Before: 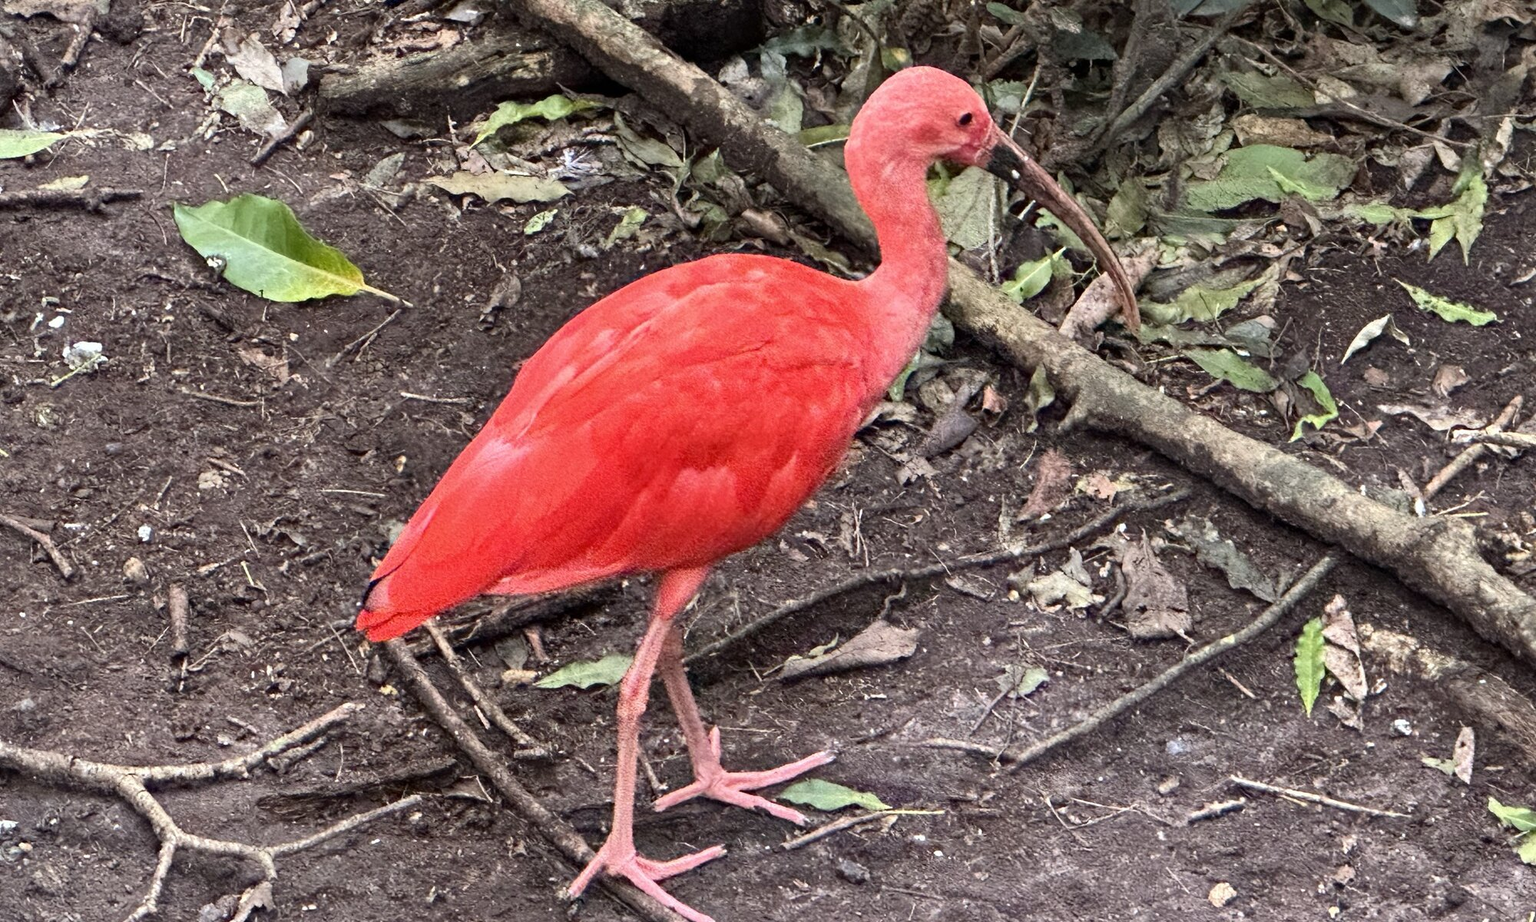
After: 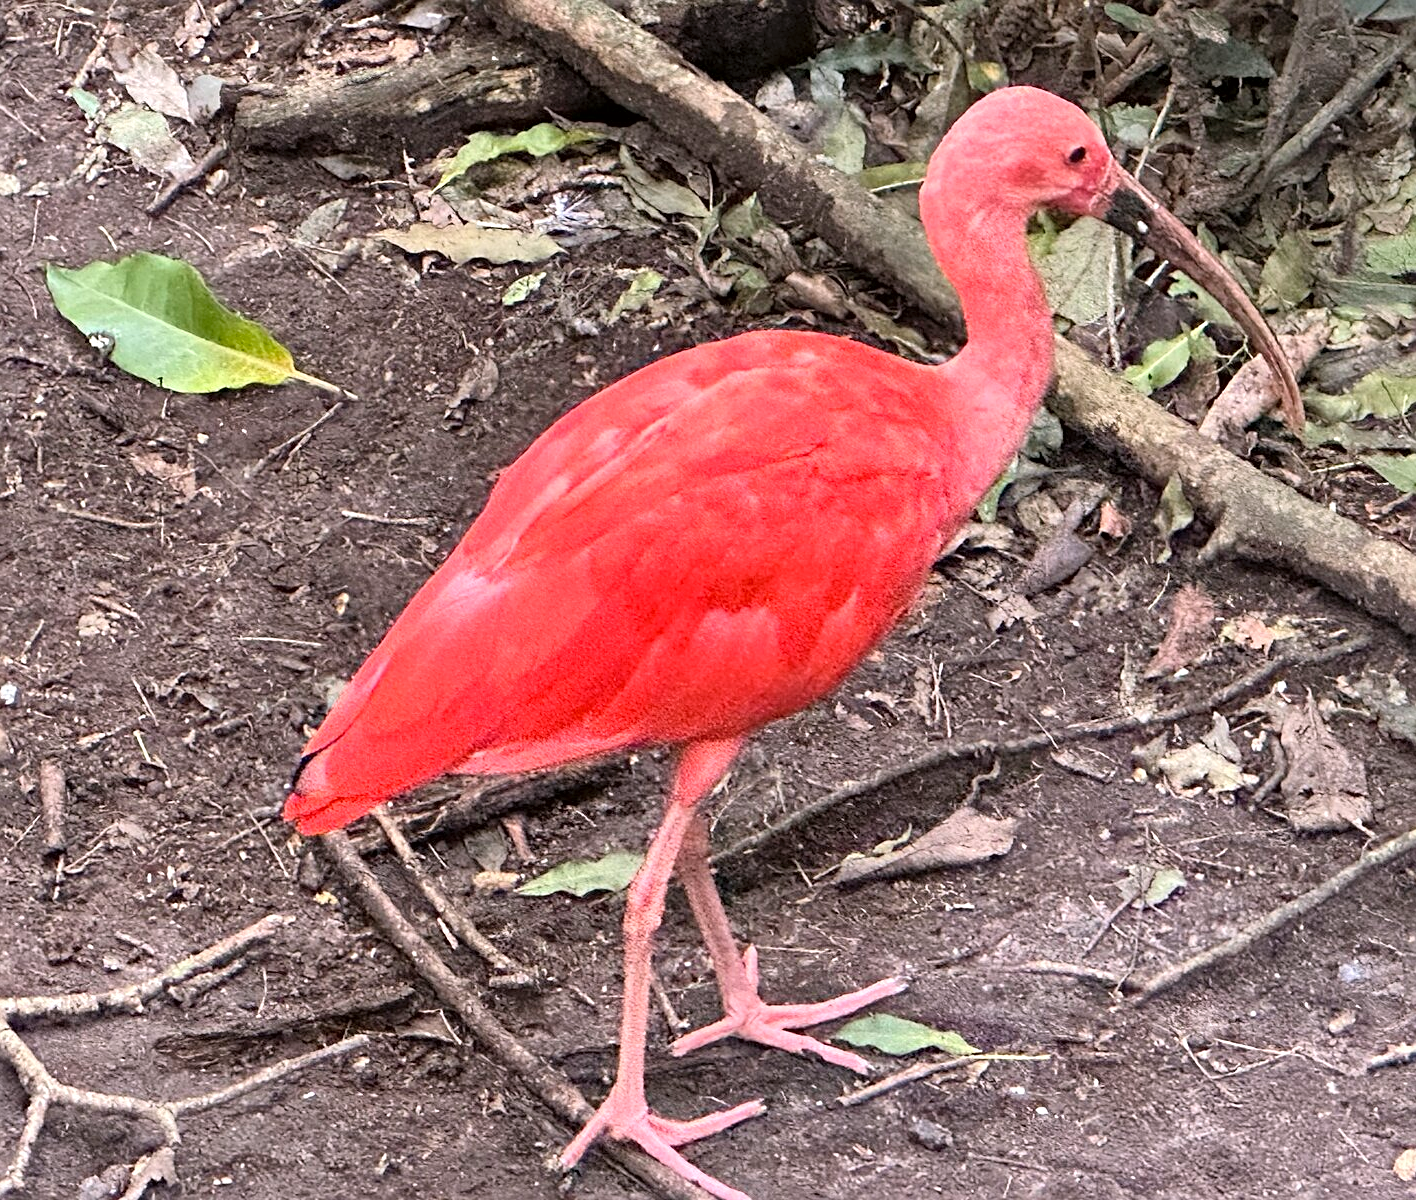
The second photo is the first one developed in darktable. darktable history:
color correction: highlights a* 3.12, highlights b* -1.57, shadows a* -0.109, shadows b* 2.51, saturation 0.984
crop and rotate: left 9.003%, right 20.175%
local contrast: mode bilateral grid, contrast 20, coarseness 49, detail 119%, midtone range 0.2
contrast brightness saturation: brightness 0.148
sharpen: on, module defaults
